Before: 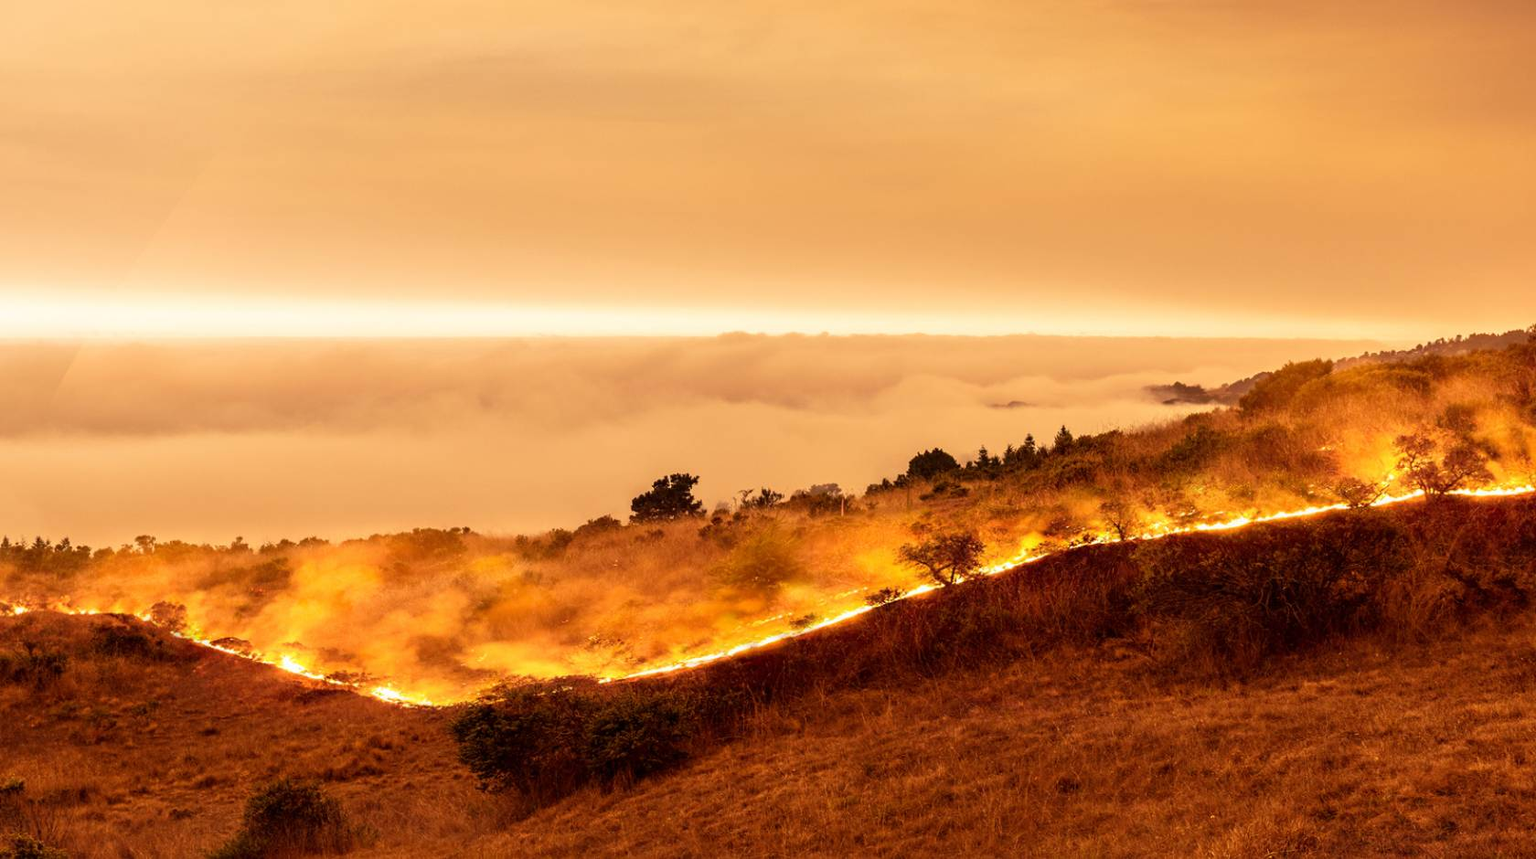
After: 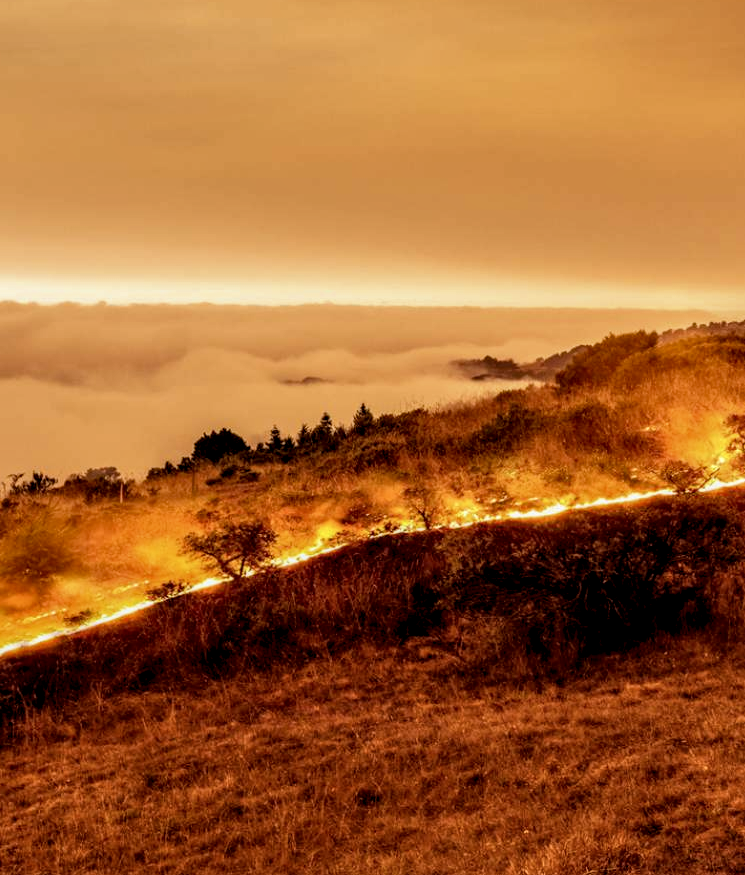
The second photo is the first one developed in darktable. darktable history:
filmic rgb: black relative exposure -4.91 EV, white relative exposure 2.84 EV, hardness 3.7
haze removal: adaptive false
crop: left 47.628%, top 6.643%, right 7.874%
tone equalizer: -8 EV 0.25 EV, -7 EV 0.417 EV, -6 EV 0.417 EV, -5 EV 0.25 EV, -3 EV -0.25 EV, -2 EV -0.417 EV, -1 EV -0.417 EV, +0 EV -0.25 EV, edges refinement/feathering 500, mask exposure compensation -1.57 EV, preserve details guided filter
local contrast: detail 150%
